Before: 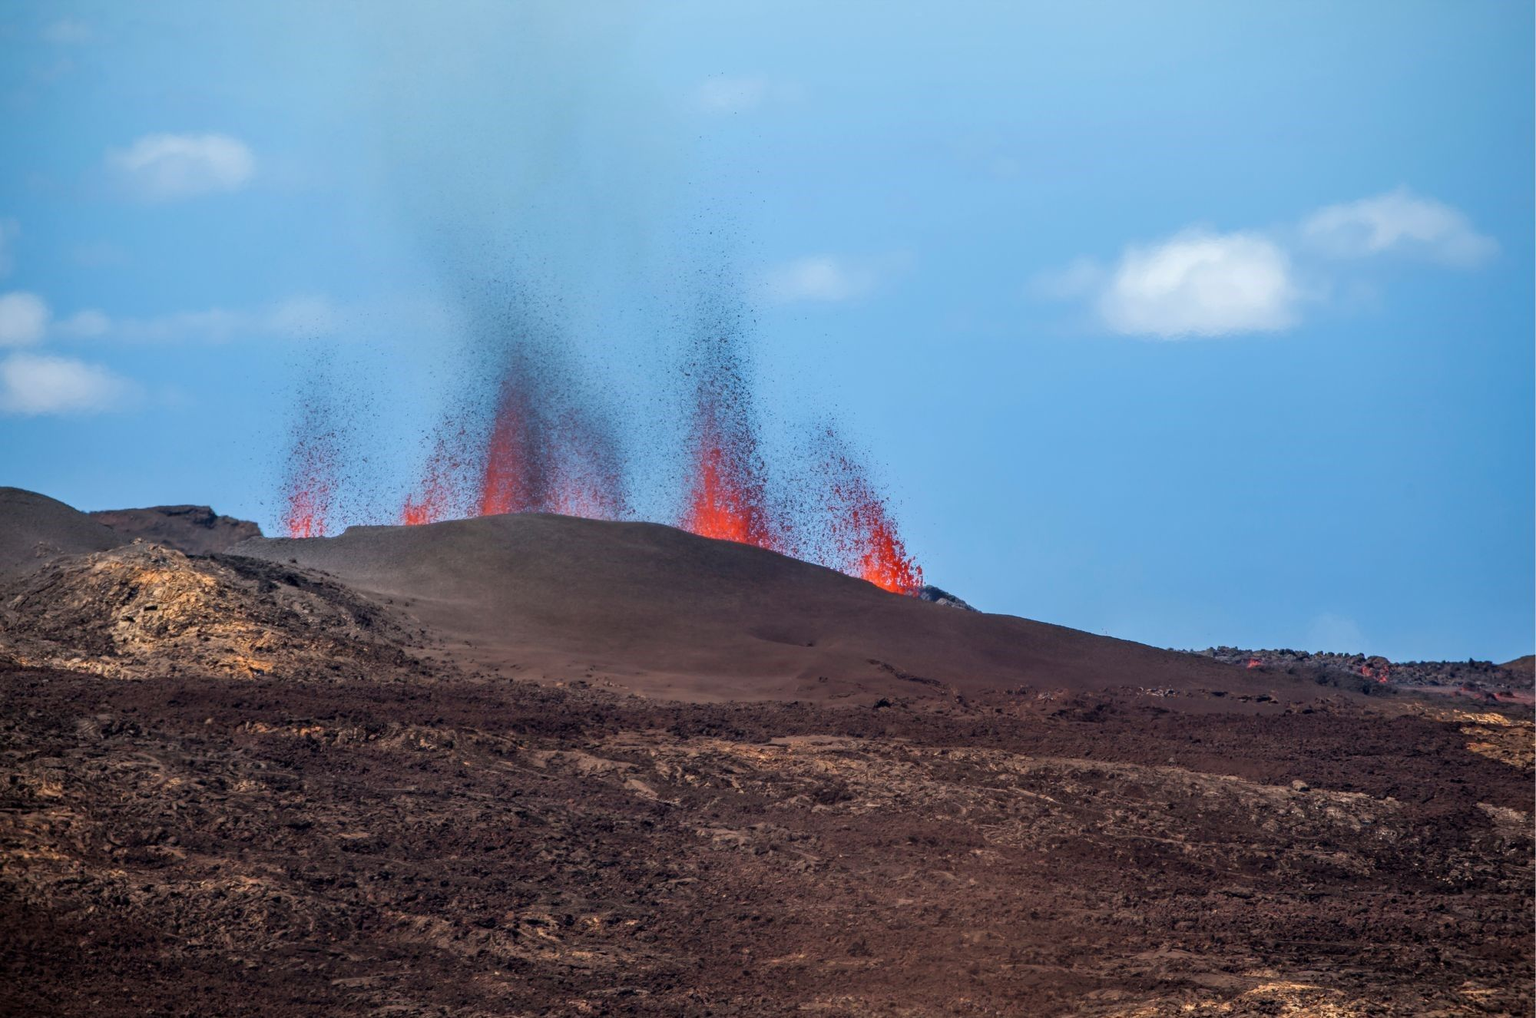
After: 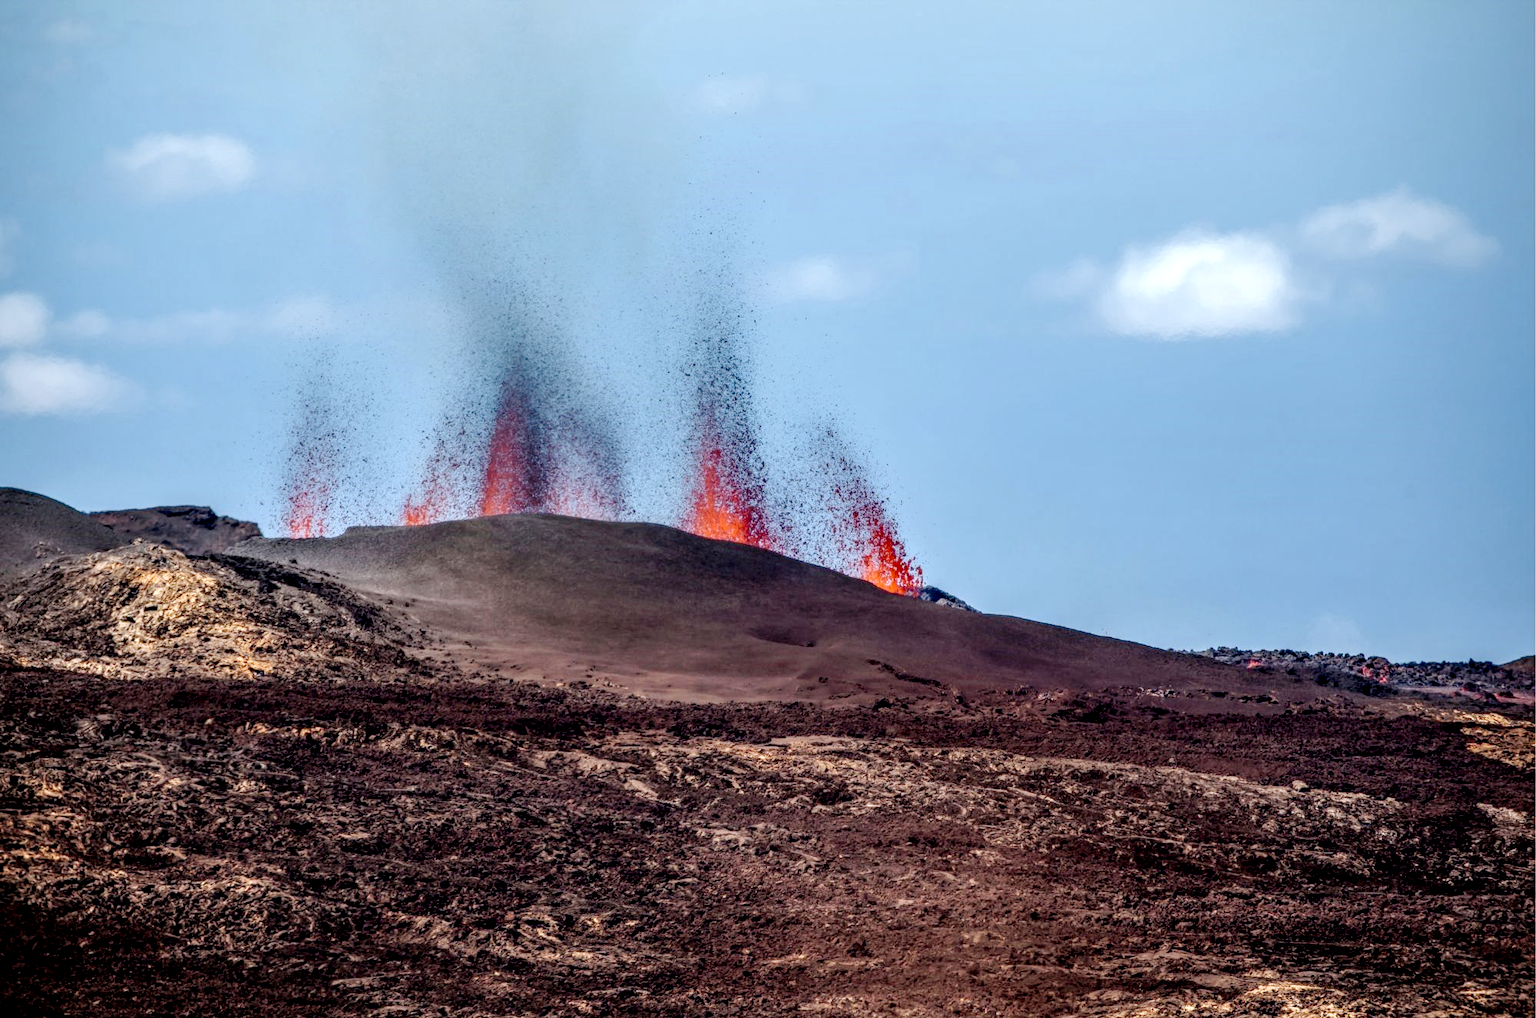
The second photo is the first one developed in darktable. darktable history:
tone curve: curves: ch0 [(0, 0) (0.003, 0.001) (0.011, 0.008) (0.025, 0.015) (0.044, 0.025) (0.069, 0.037) (0.1, 0.056) (0.136, 0.091) (0.177, 0.157) (0.224, 0.231) (0.277, 0.319) (0.335, 0.4) (0.399, 0.493) (0.468, 0.571) (0.543, 0.645) (0.623, 0.706) (0.709, 0.77) (0.801, 0.838) (0.898, 0.918) (1, 1)], preserve colors none
local contrast: highlights 20%, shadows 70%, detail 170%
